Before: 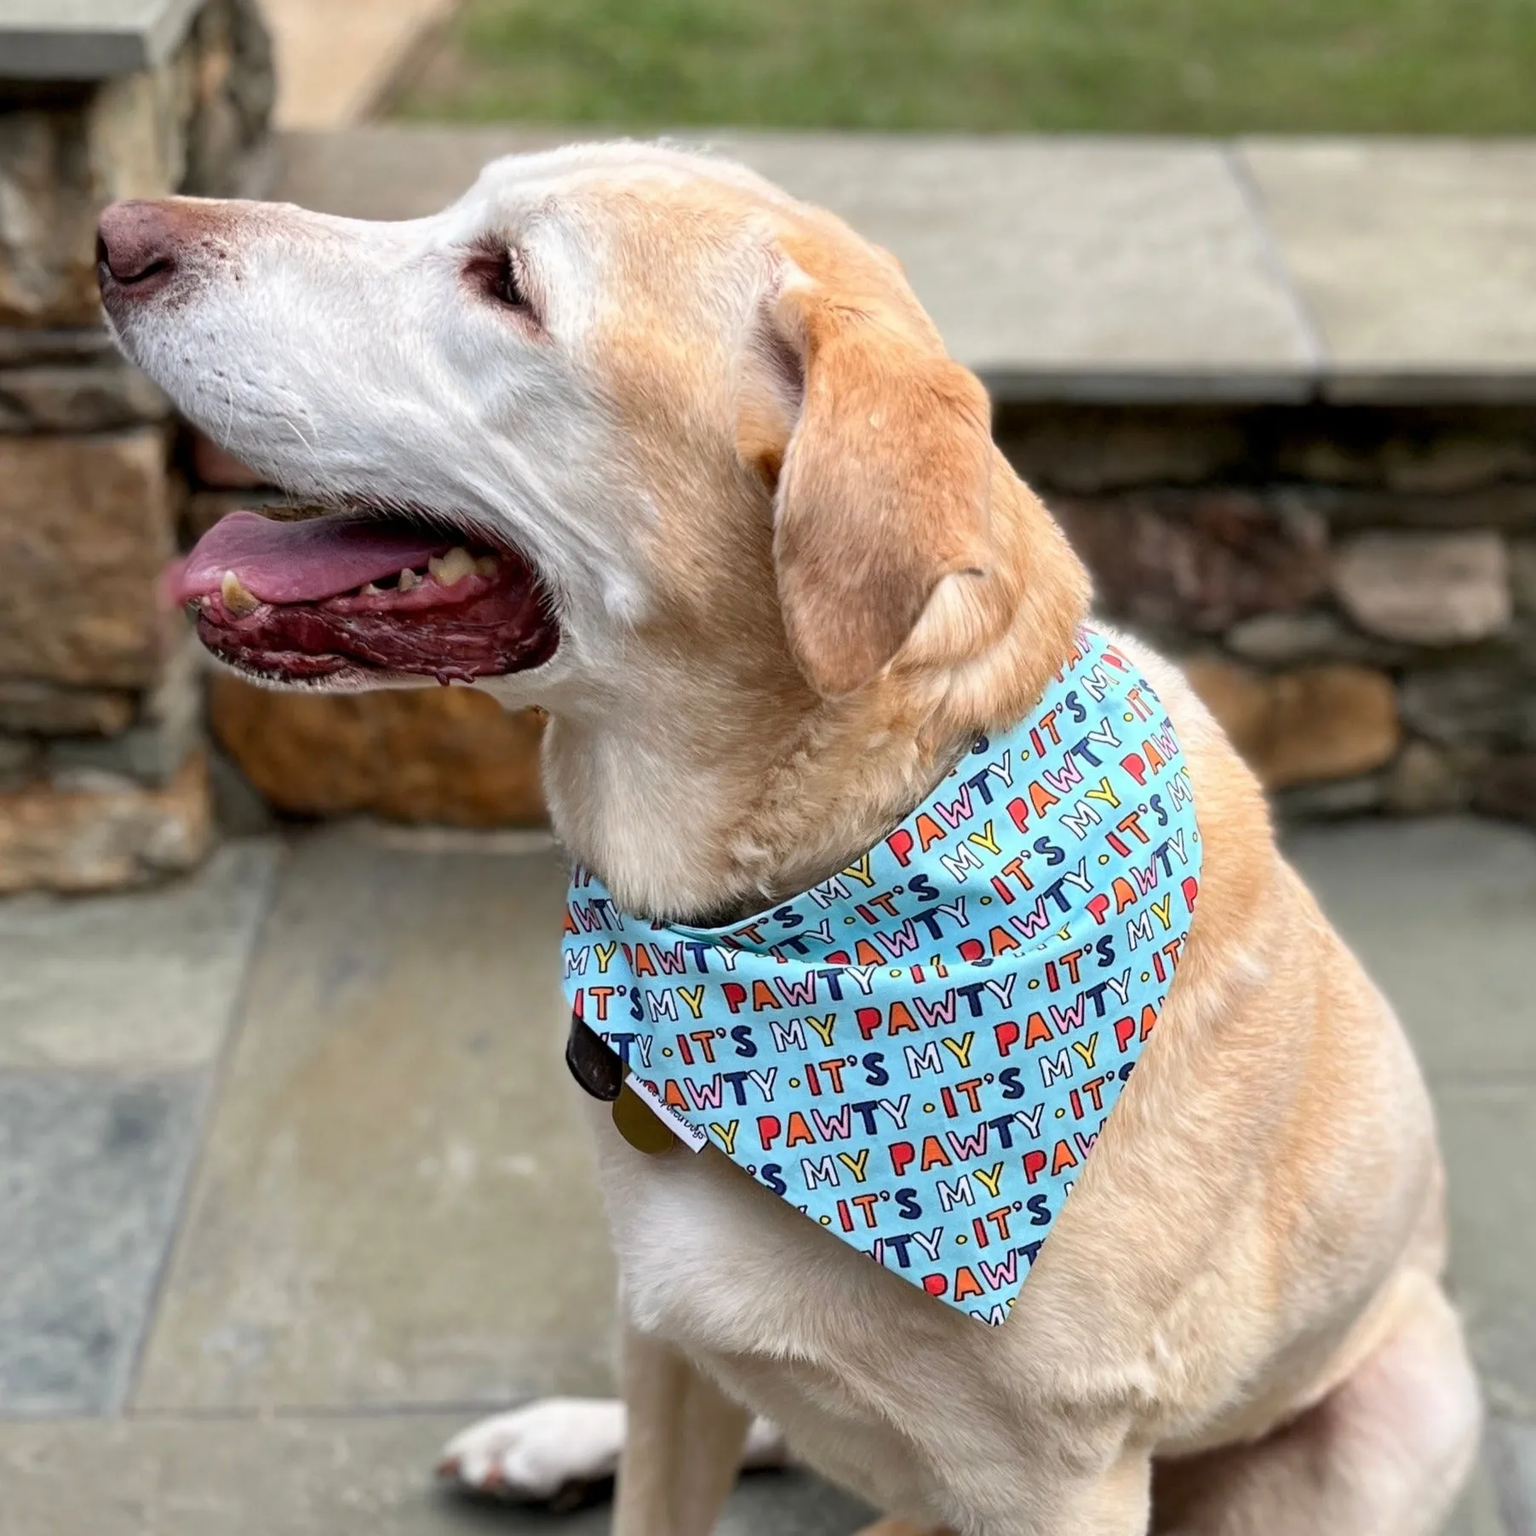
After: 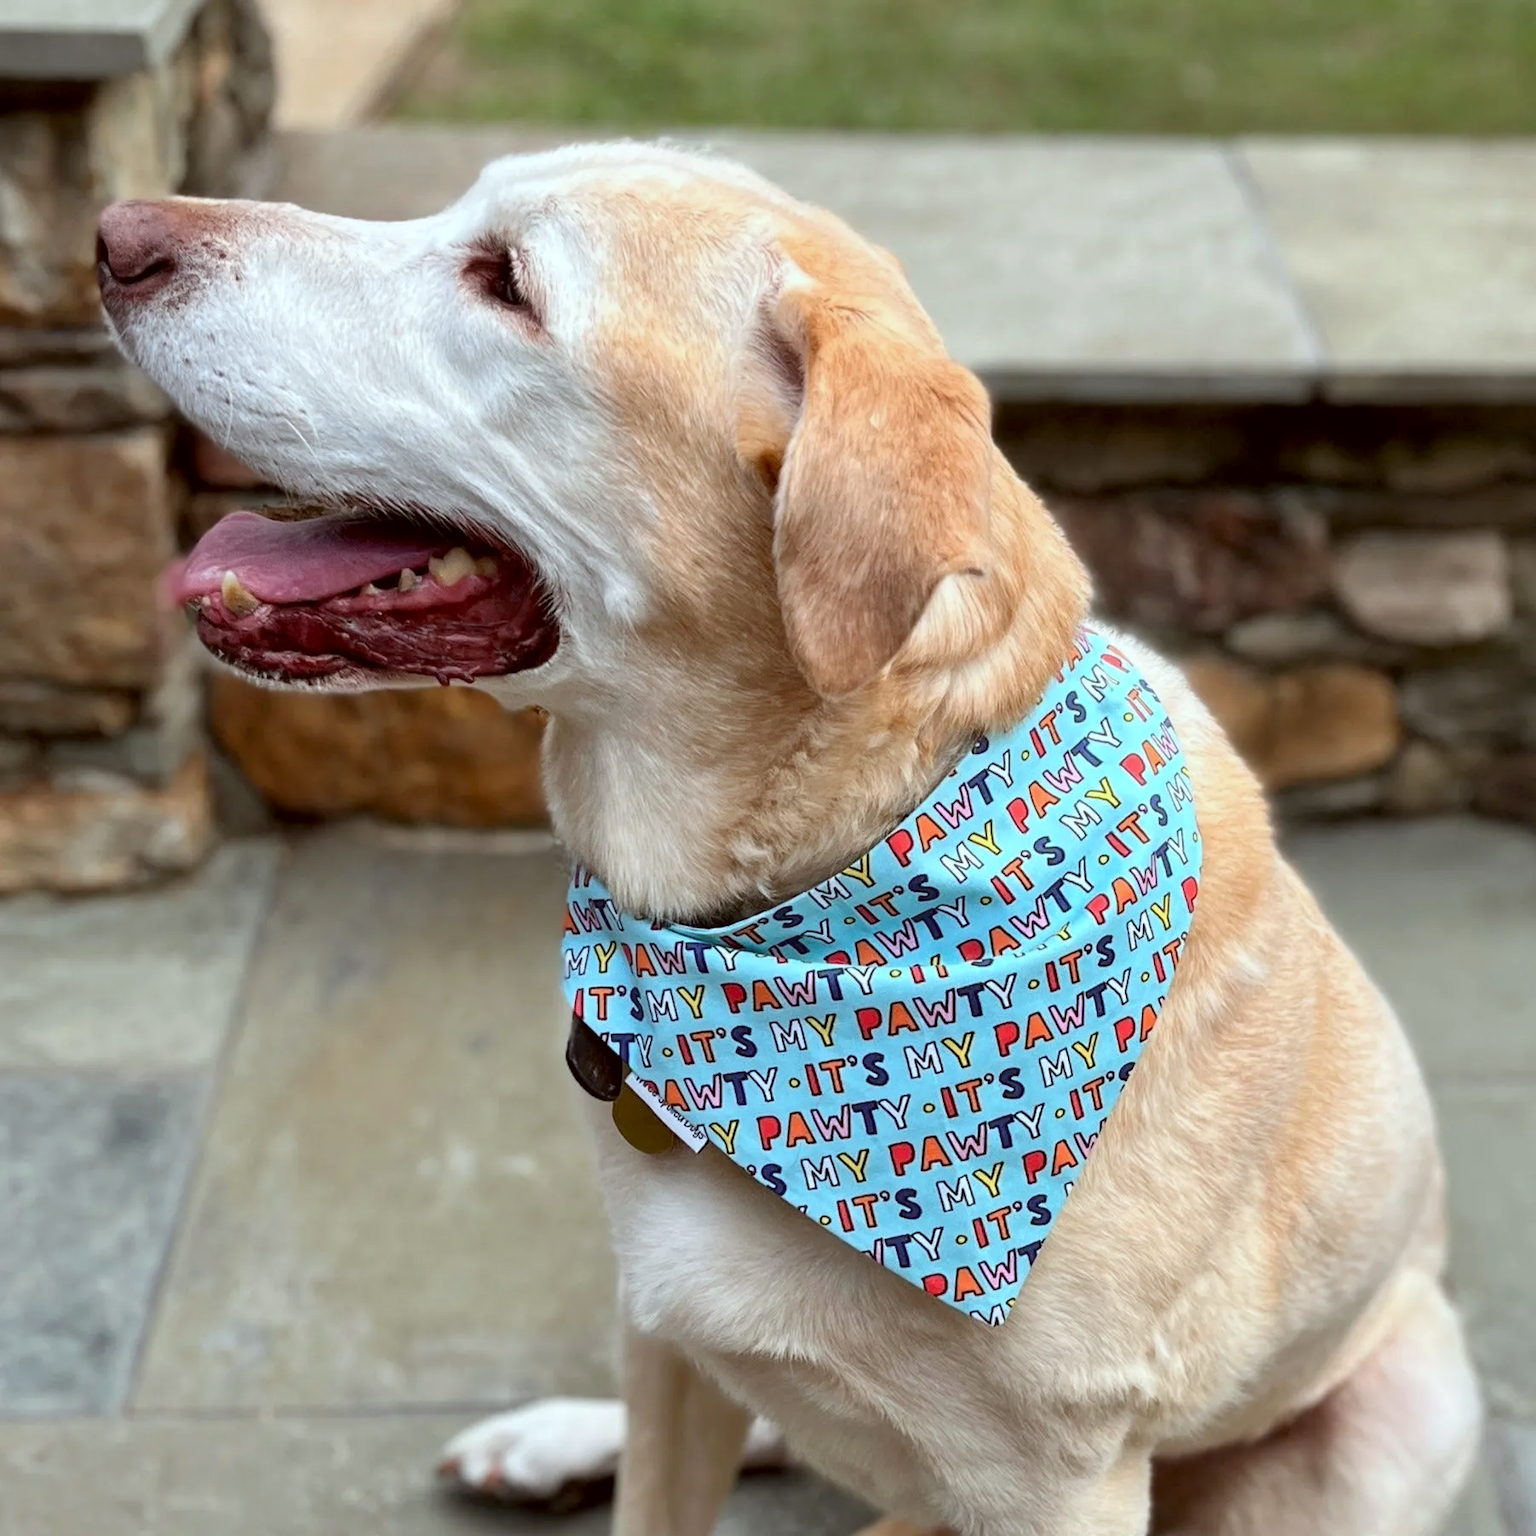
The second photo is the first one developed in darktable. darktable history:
color correction: highlights a* -5.12, highlights b* -4.24, shadows a* 4.21, shadows b* 4.41
